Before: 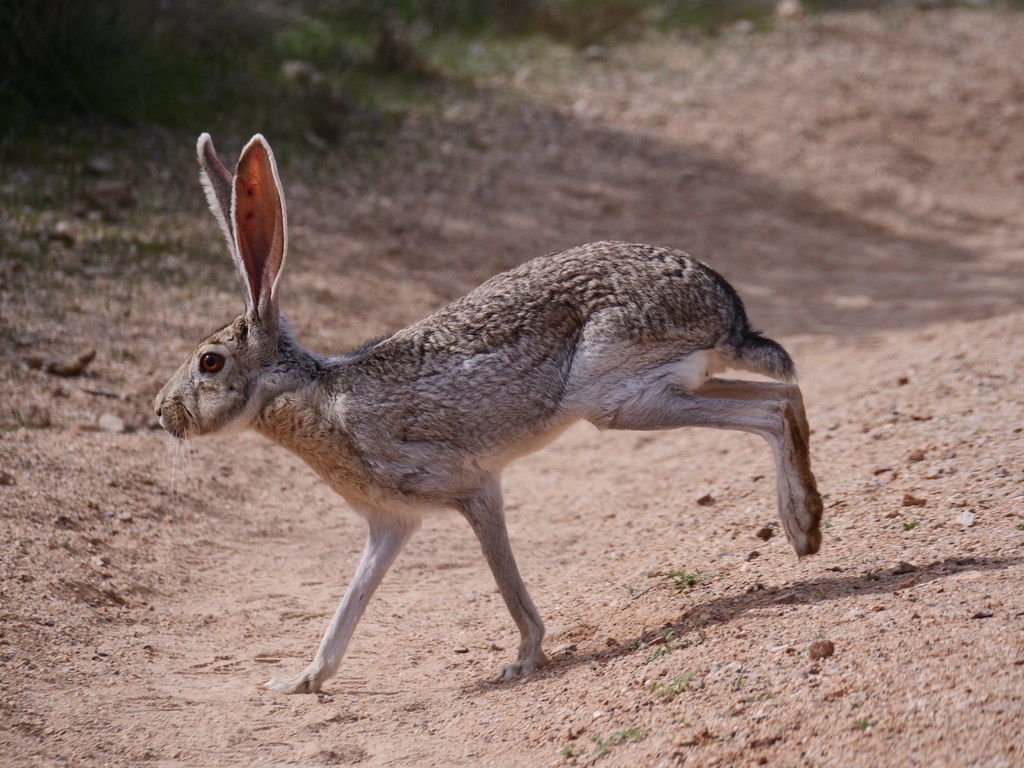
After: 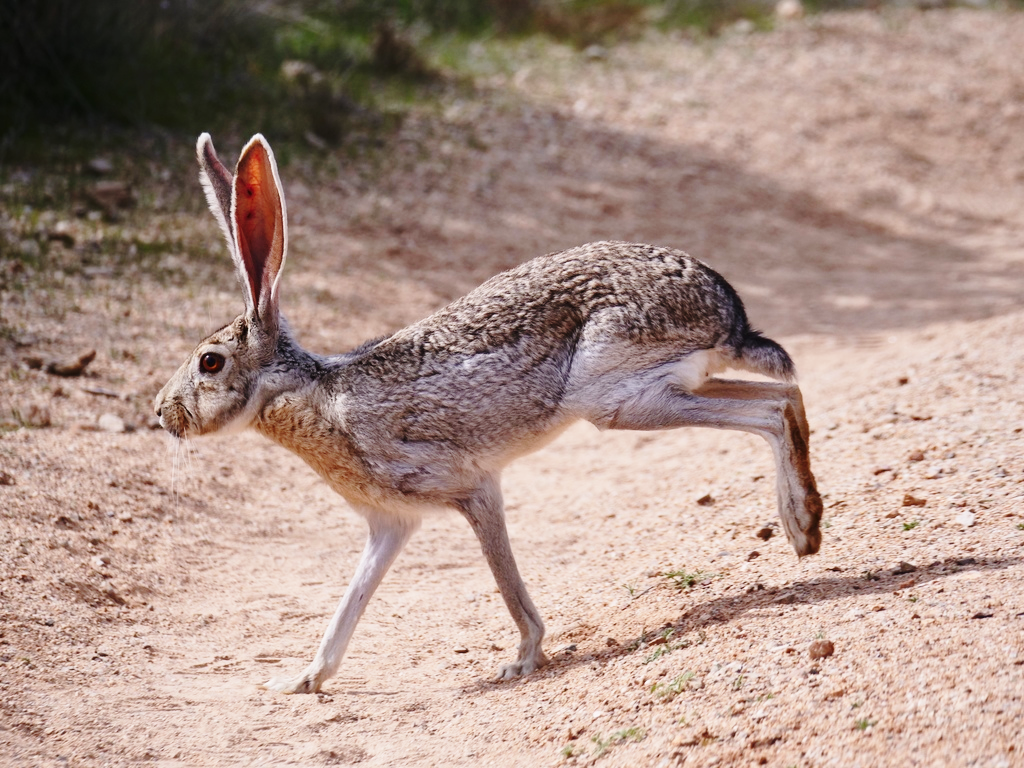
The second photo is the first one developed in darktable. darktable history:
base curve: curves: ch0 [(0, 0) (0.028, 0.03) (0.121, 0.232) (0.46, 0.748) (0.859, 0.968) (1, 1)], preserve colors none
shadows and highlights: shadows 4.1, highlights -17.6, soften with gaussian
